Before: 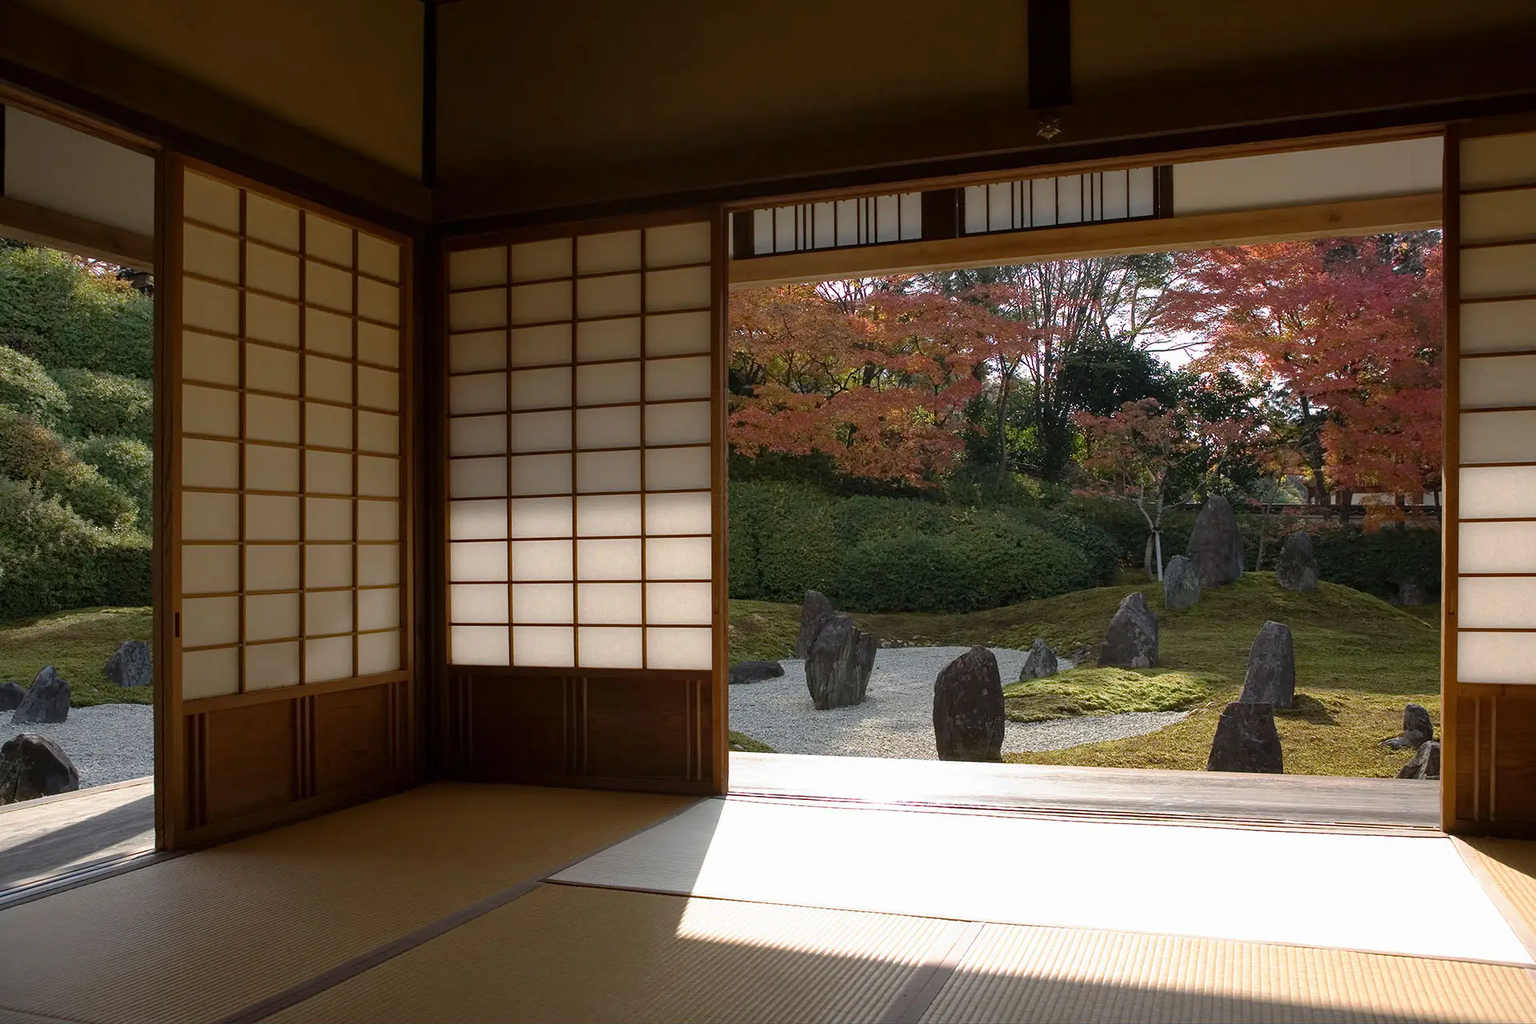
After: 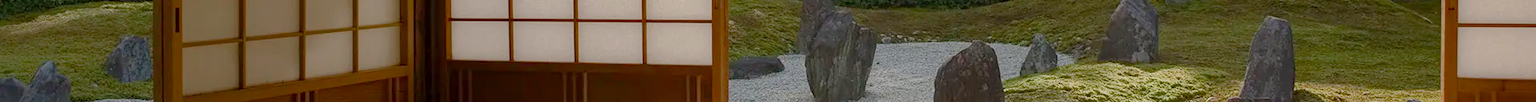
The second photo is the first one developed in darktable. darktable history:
shadows and highlights: on, module defaults
color balance rgb: shadows lift › chroma 1%, shadows lift › hue 113°, highlights gain › chroma 0.2%, highlights gain › hue 333°, perceptual saturation grading › global saturation 20%, perceptual saturation grading › highlights -50%, perceptual saturation grading › shadows 25%, contrast -10%
tone equalizer: -8 EV -1.84 EV, -7 EV -1.16 EV, -6 EV -1.62 EV, smoothing diameter 25%, edges refinement/feathering 10, preserve details guided filter
local contrast: highlights 61%, shadows 106%, detail 107%, midtone range 0.529
crop and rotate: top 59.084%, bottom 30.916%
